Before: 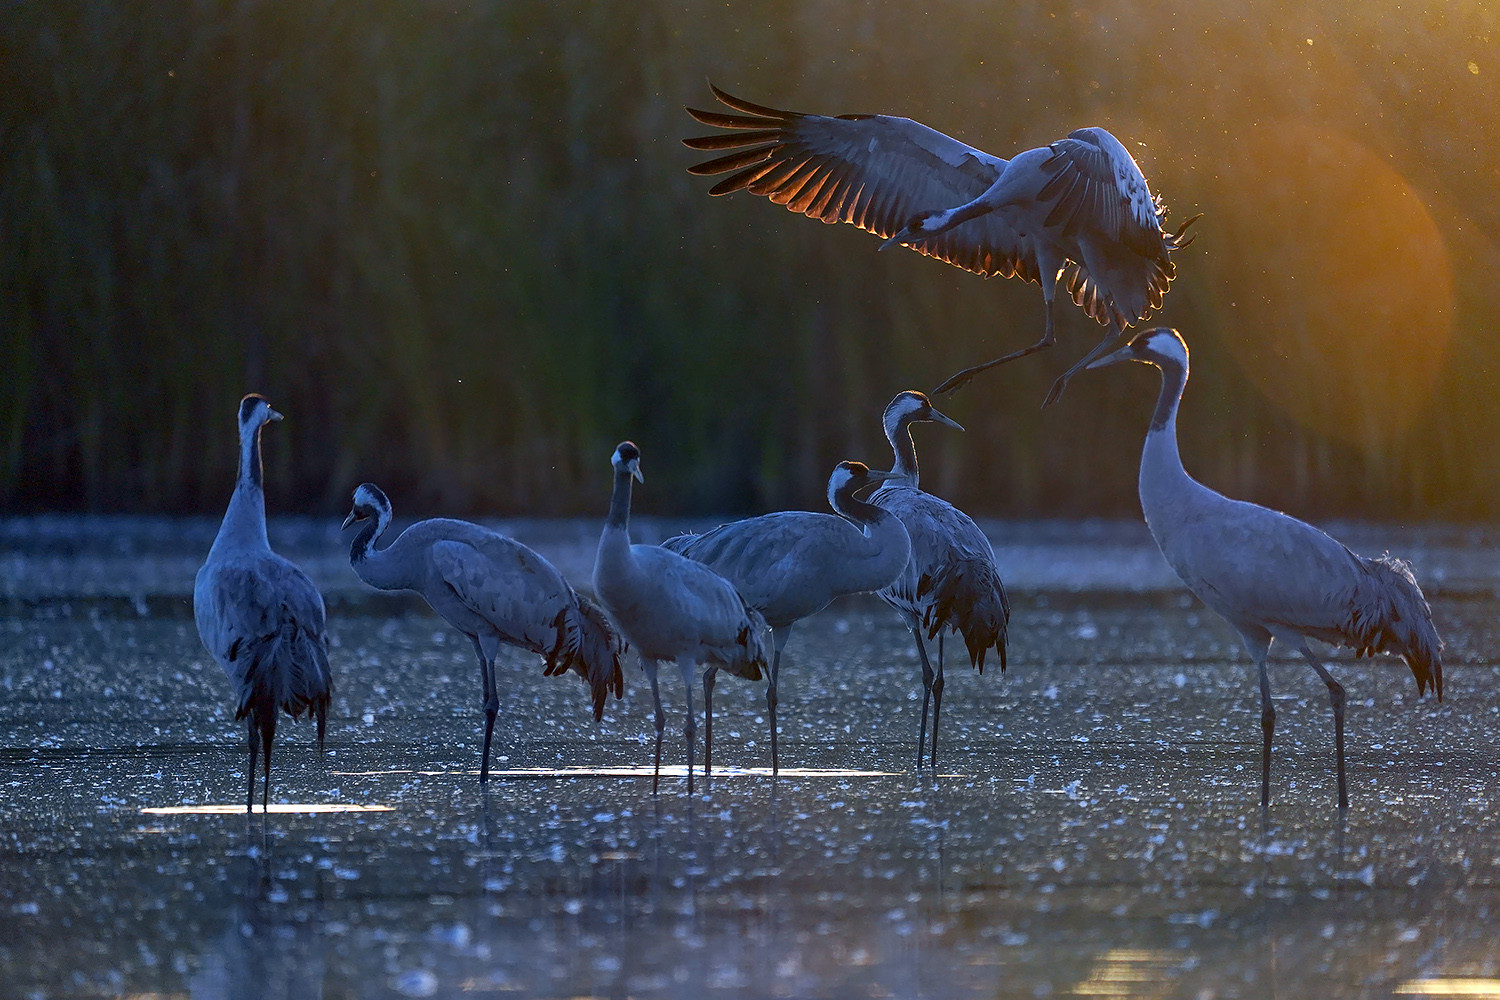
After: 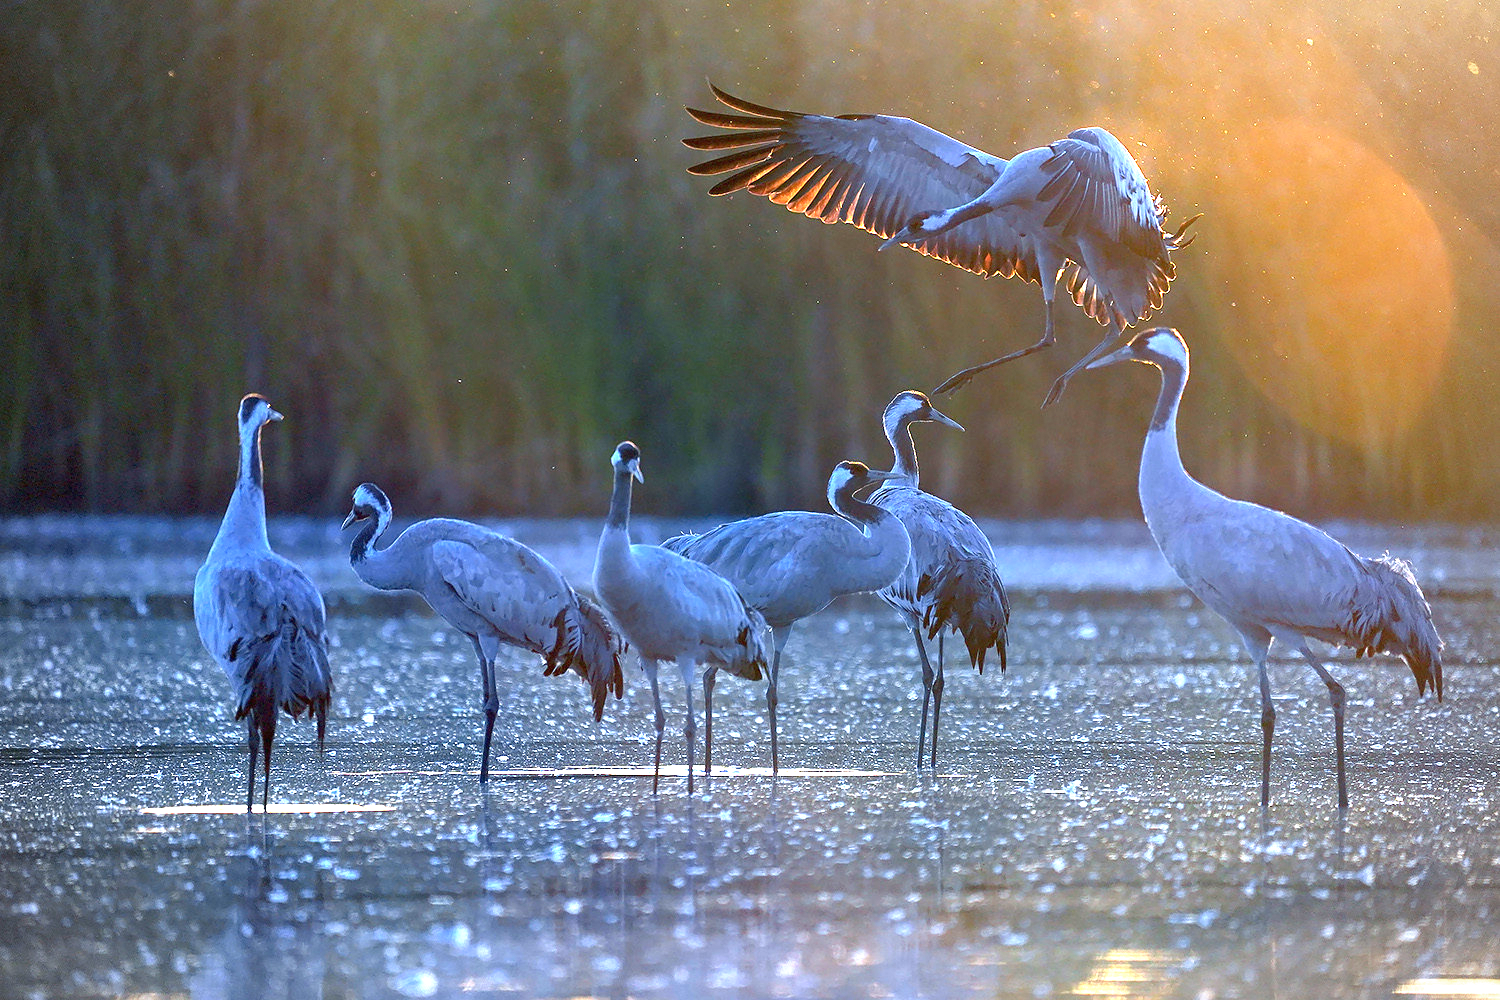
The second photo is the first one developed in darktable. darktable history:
exposure: black level correction 0, exposure 1.9 EV, compensate highlight preservation false
vignetting: unbound false
